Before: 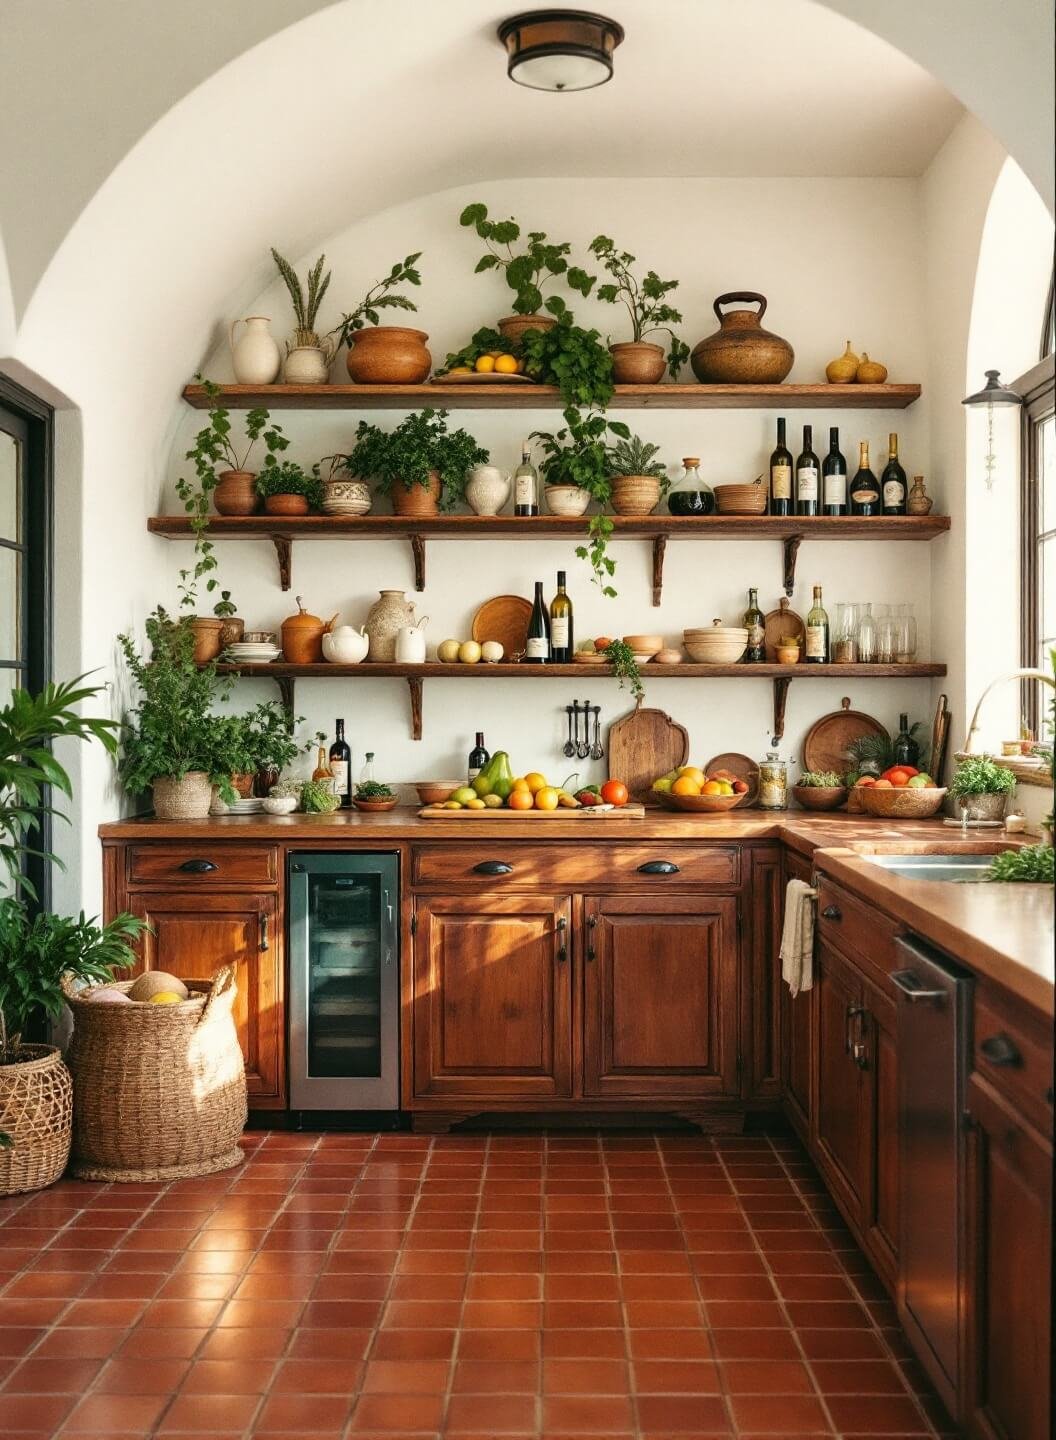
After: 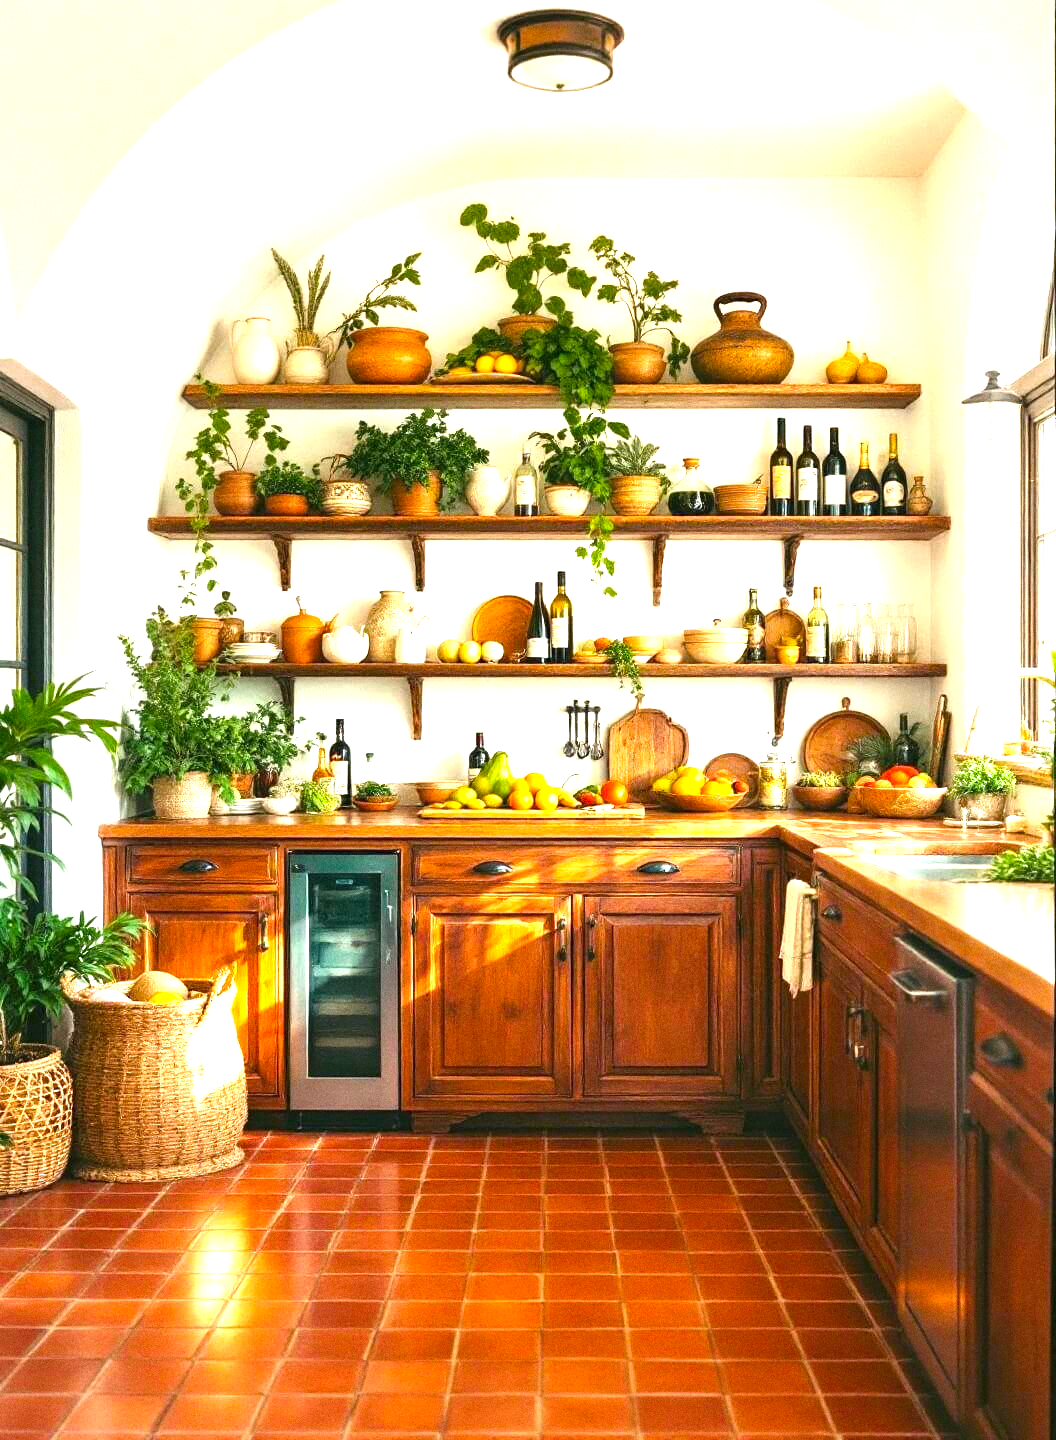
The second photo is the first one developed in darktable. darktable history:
color balance rgb: perceptual saturation grading › global saturation 25%, global vibrance 20%
grain: coarseness 7.08 ISO, strength 21.67%, mid-tones bias 59.58%
exposure: black level correction 0, exposure 1.45 EV, compensate exposure bias true, compensate highlight preservation false
